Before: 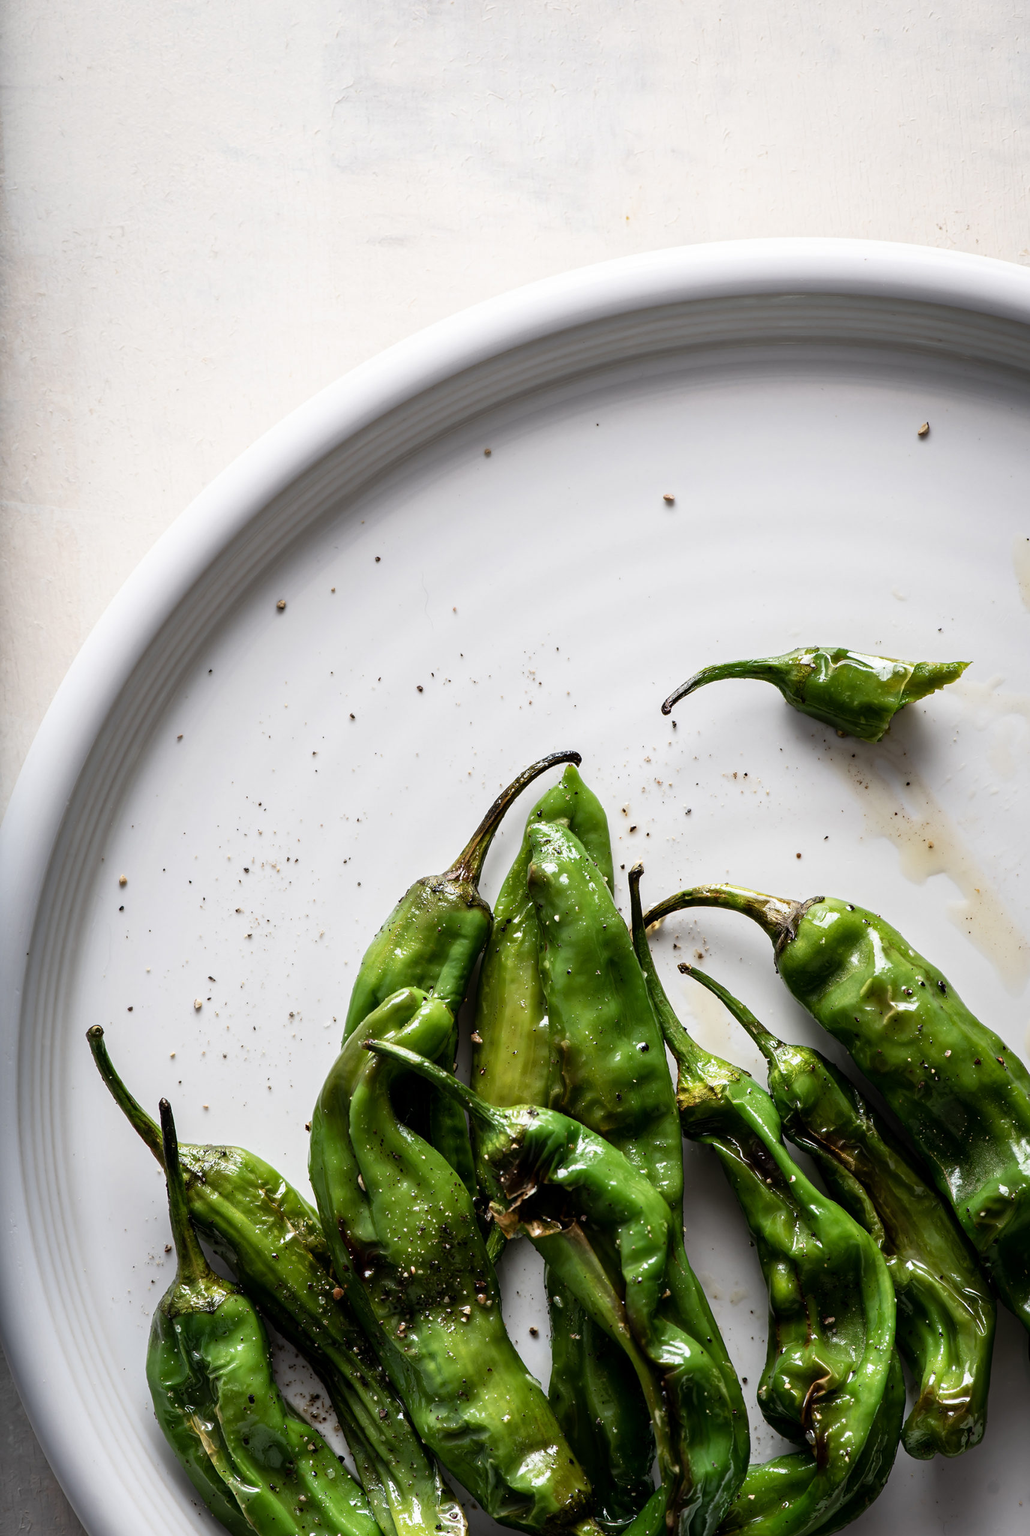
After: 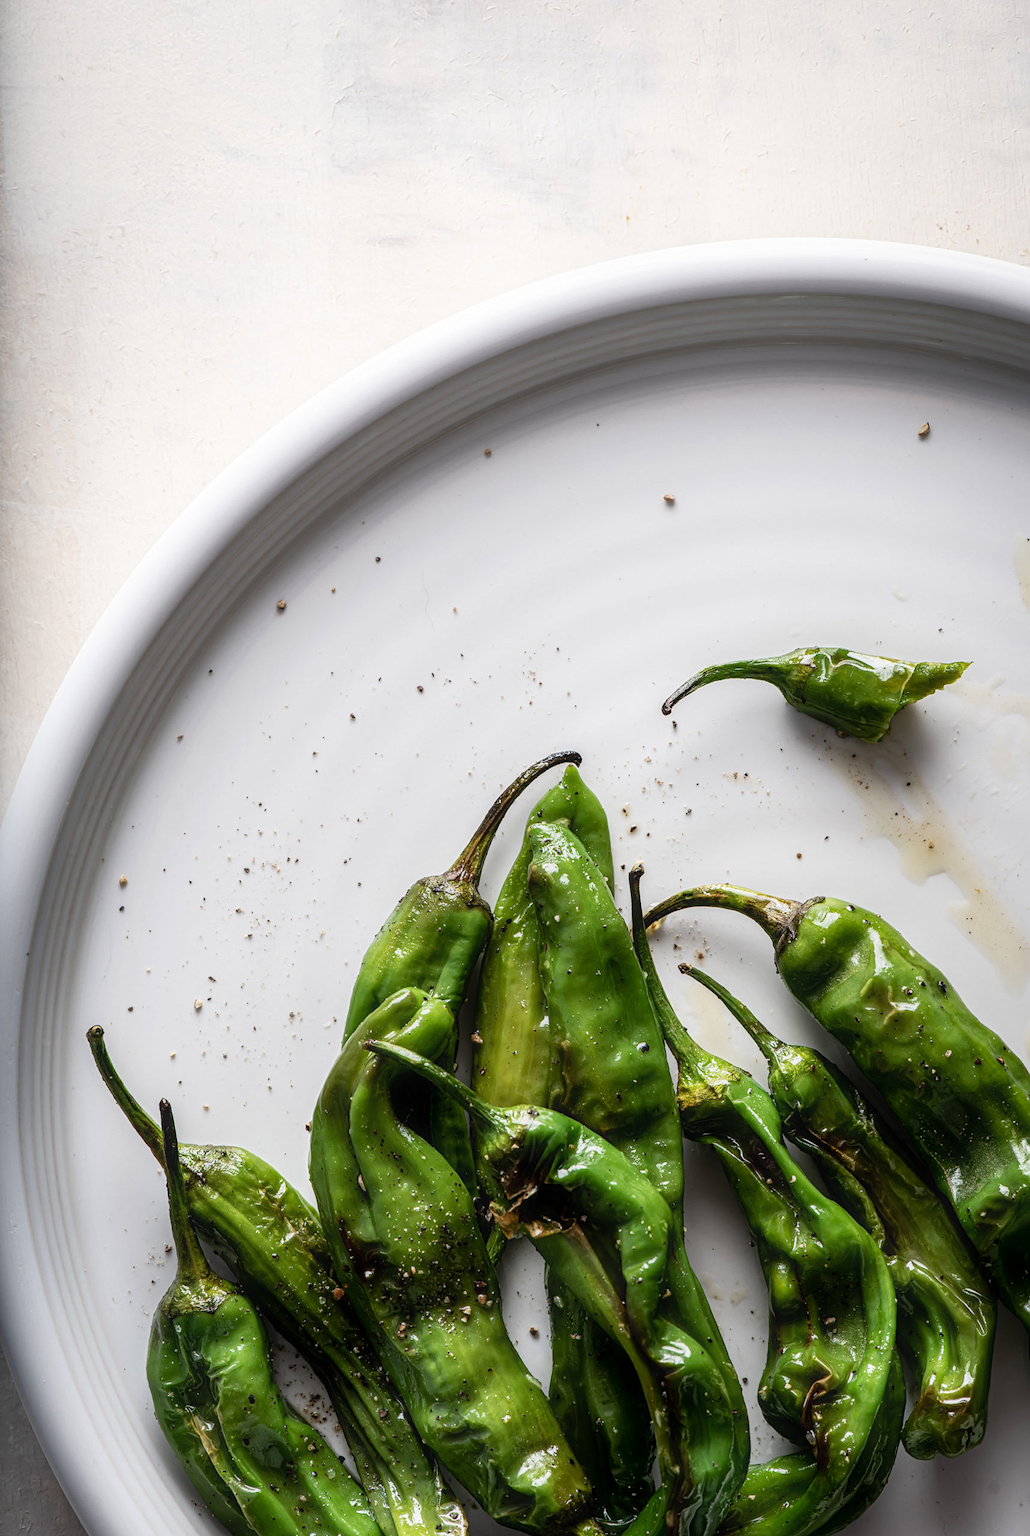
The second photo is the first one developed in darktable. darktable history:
contrast equalizer: y [[0.5, 0.496, 0.435, 0.435, 0.496, 0.5], [0.5 ×6], [0.5 ×6], [0 ×6], [0 ×6]]
local contrast: on, module defaults
